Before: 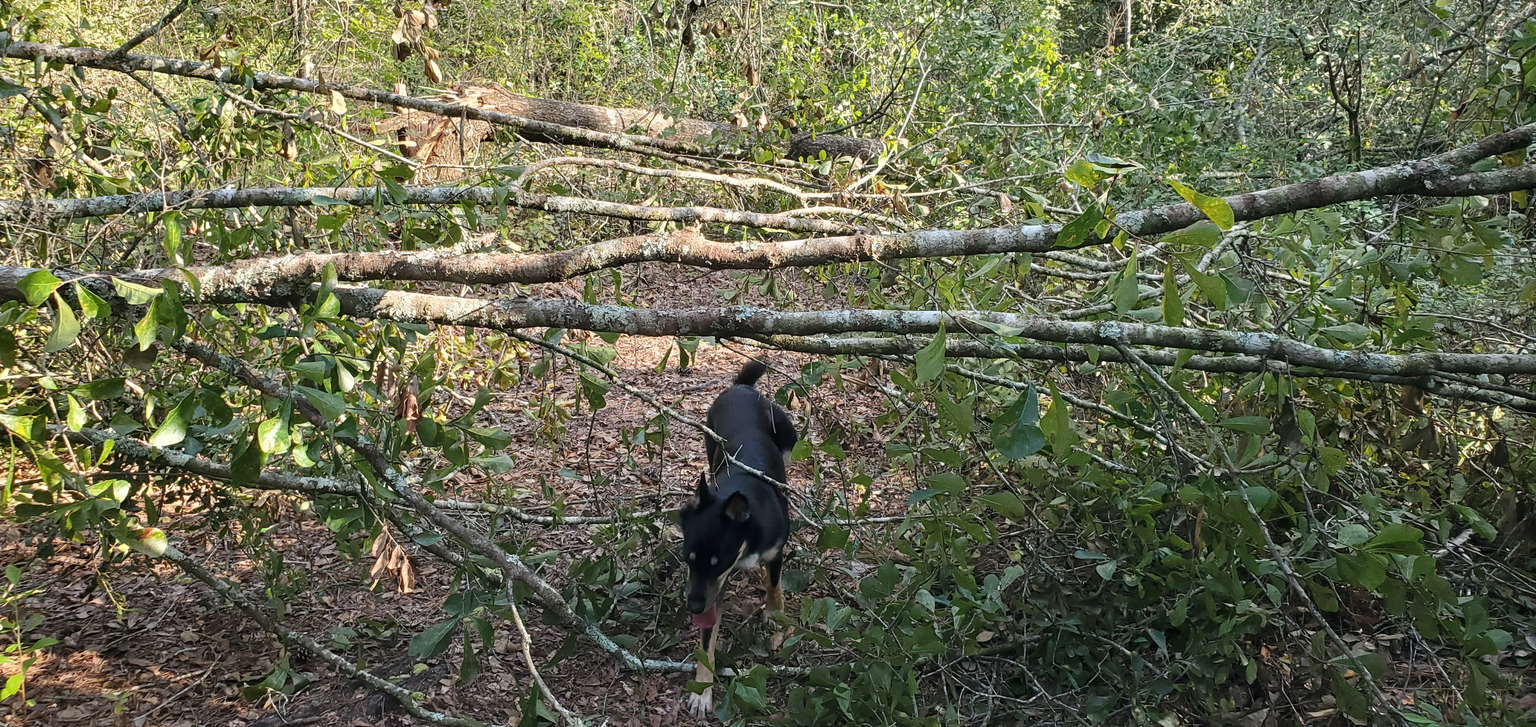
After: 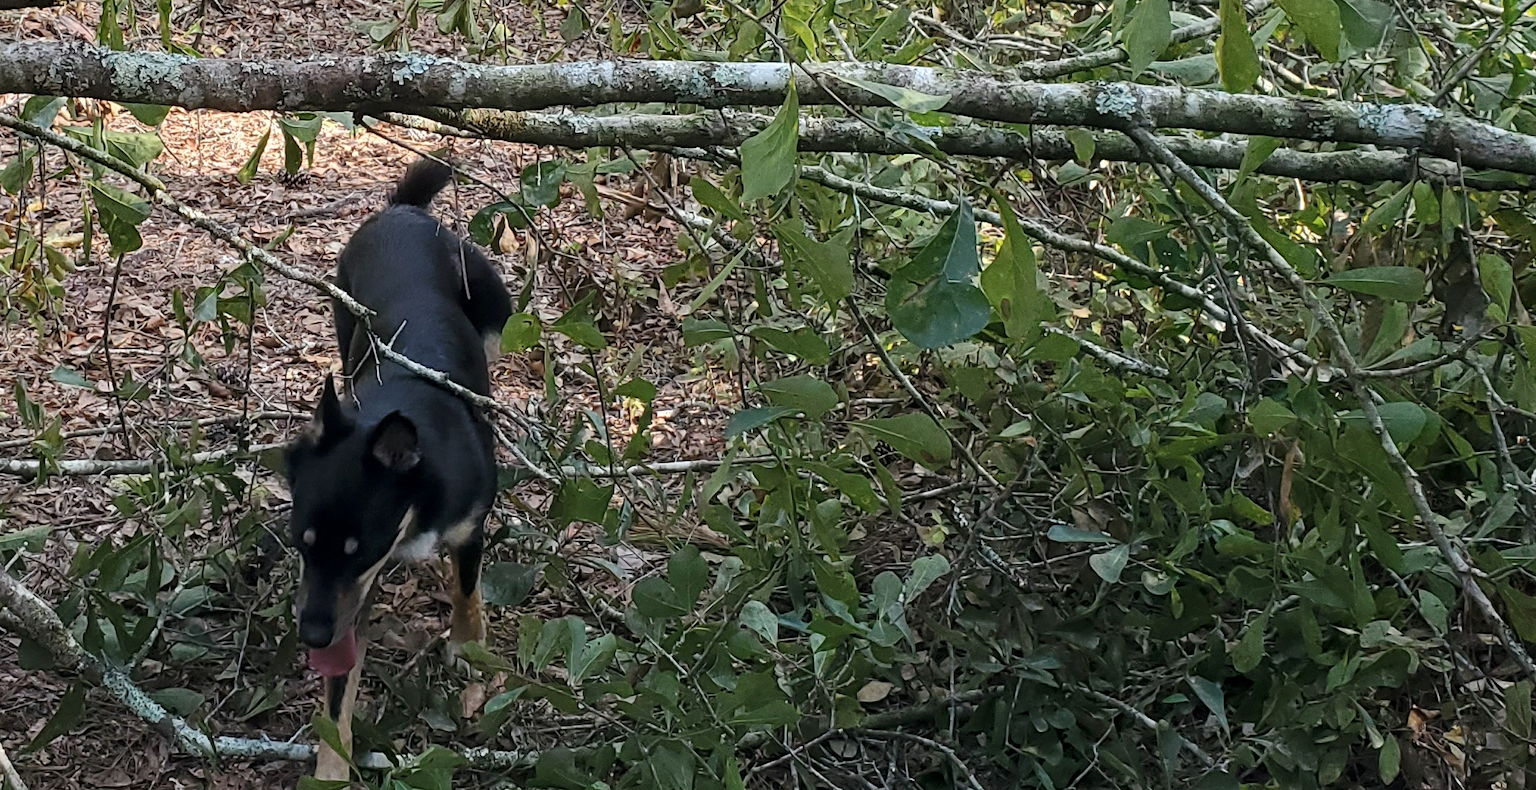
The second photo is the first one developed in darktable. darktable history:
local contrast: highlights 106%, shadows 98%, detail 119%, midtone range 0.2
crop: left 34.696%, top 38.339%, right 13.544%, bottom 5.413%
